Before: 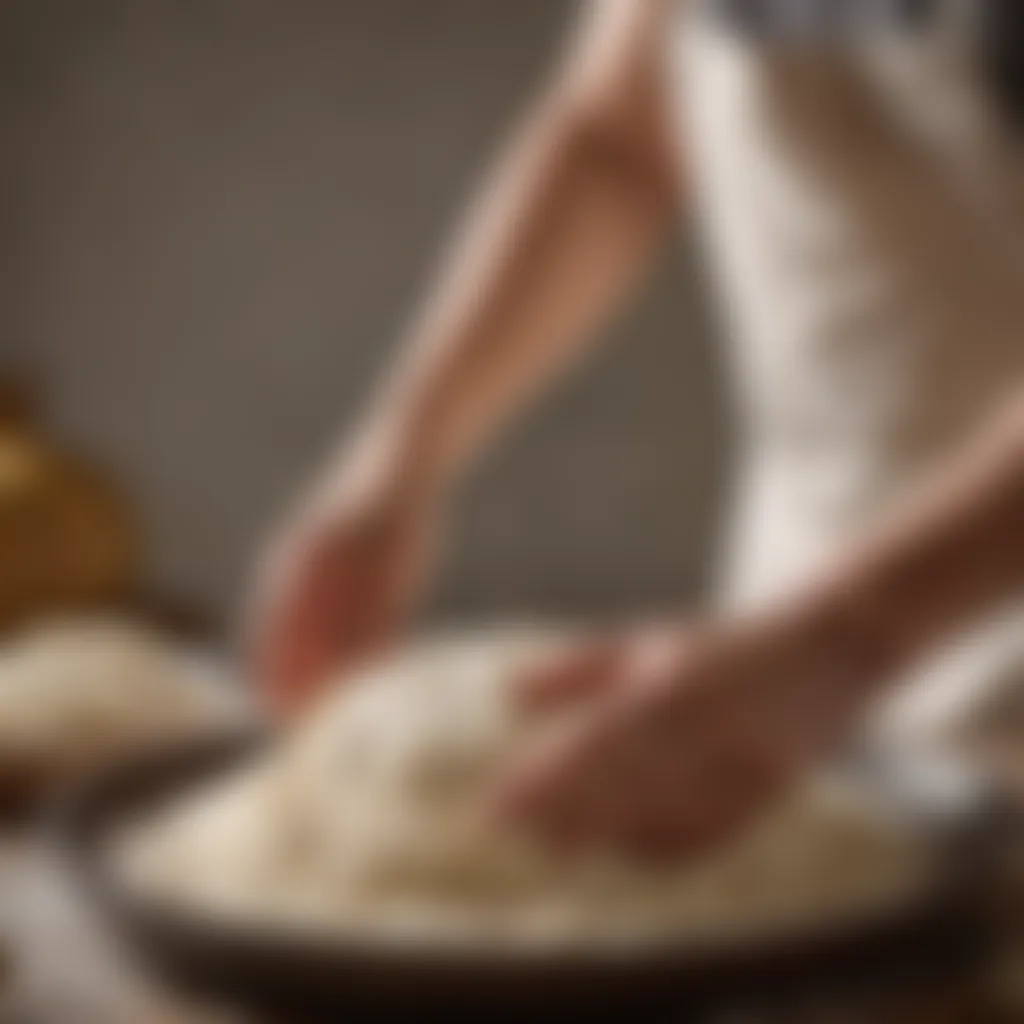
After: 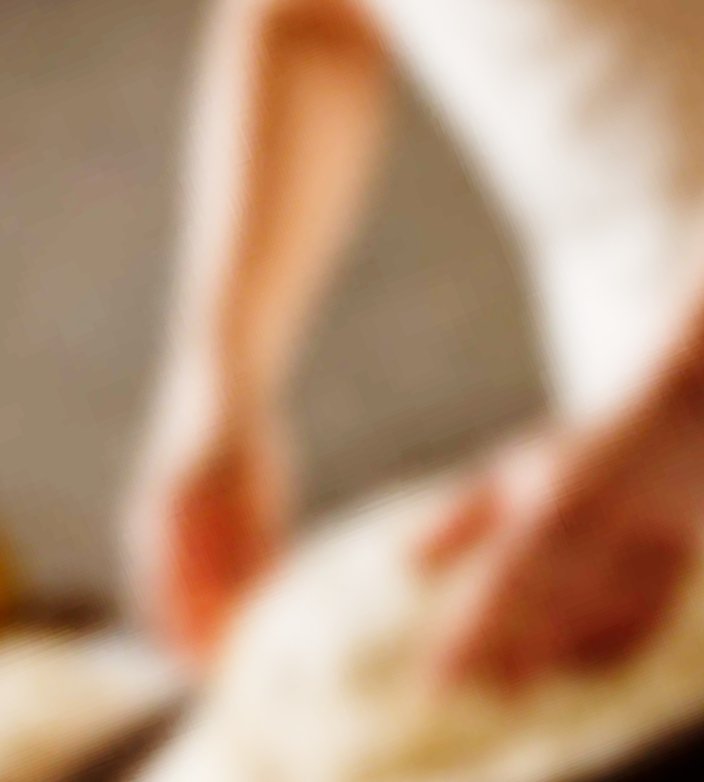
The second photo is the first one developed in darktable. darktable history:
tone curve: curves: ch0 [(0, 0) (0.004, 0) (0.133, 0.071) (0.325, 0.456) (0.832, 0.957) (1, 1)], preserve colors none
crop and rotate: angle 21.25°, left 6.729%, right 4.184%, bottom 1.133%
